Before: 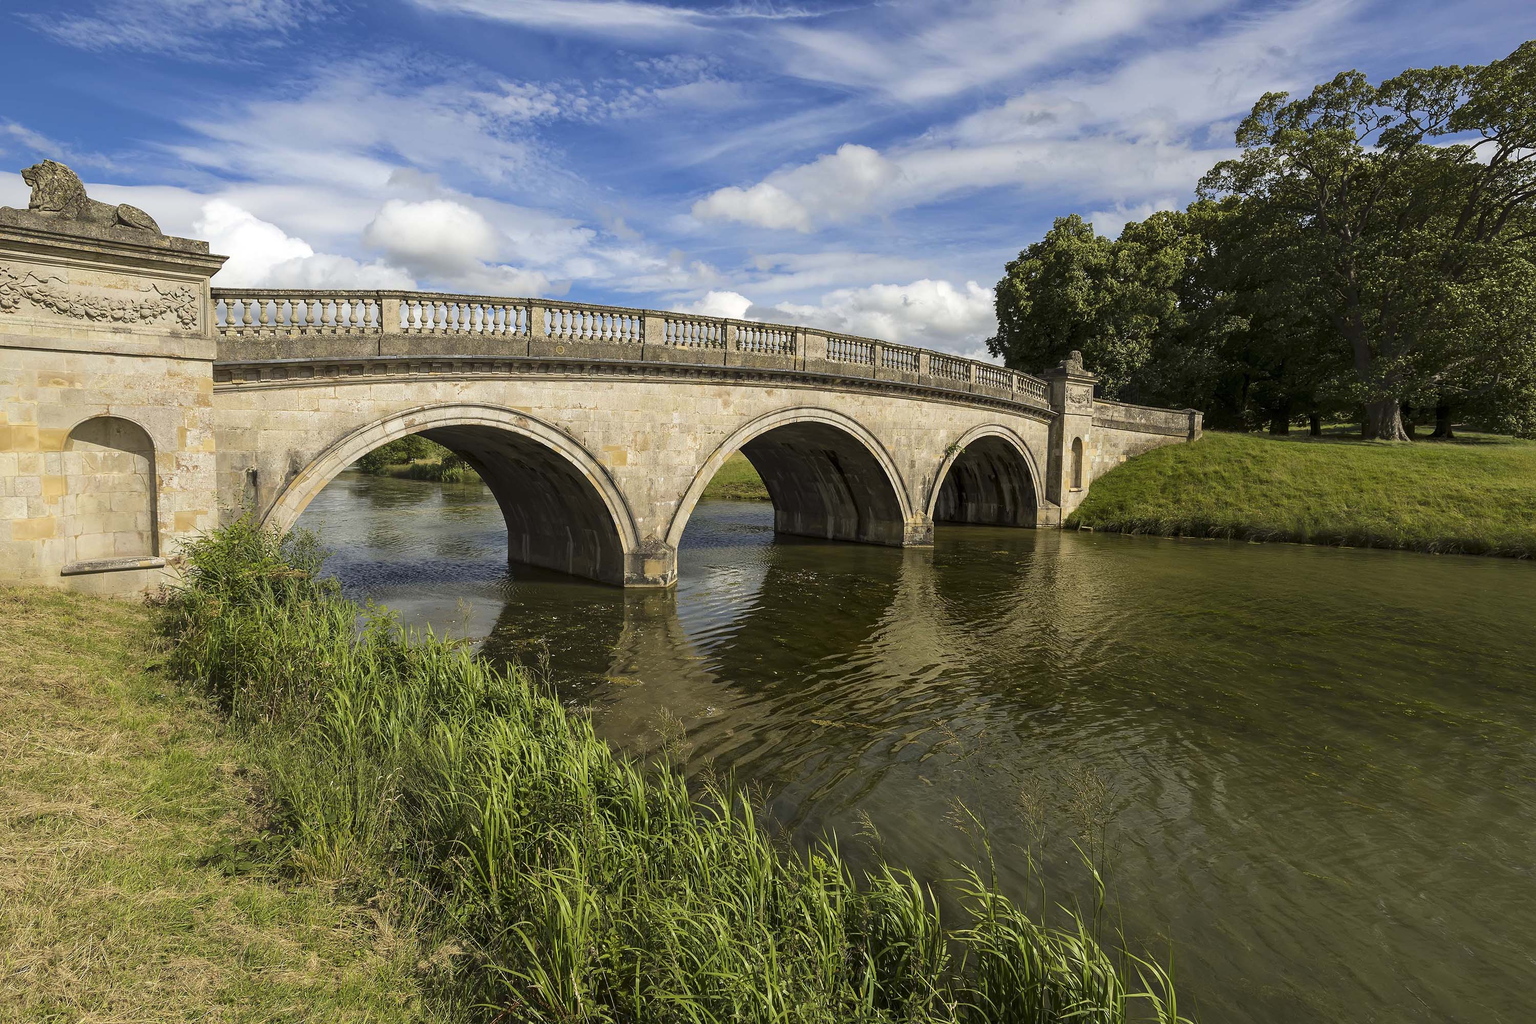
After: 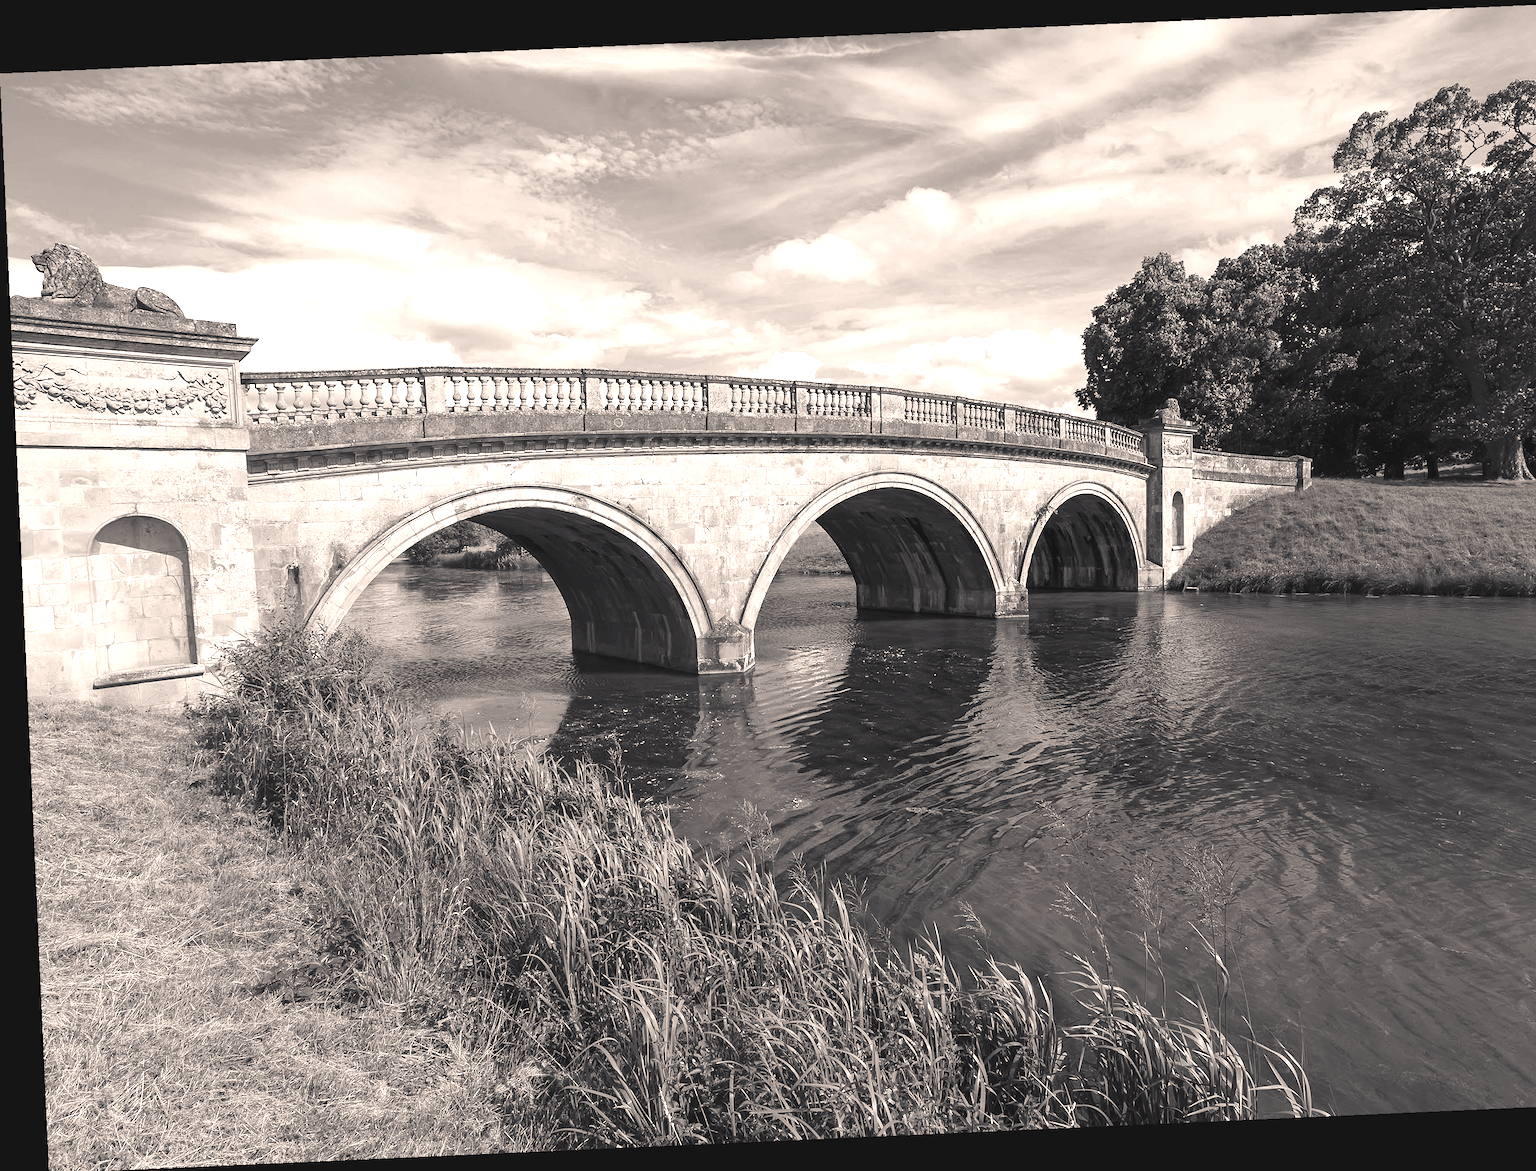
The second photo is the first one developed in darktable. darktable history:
rotate and perspective: rotation -2.56°, automatic cropping off
color zones: curves: ch0 [(0, 0.5) (0.143, 0.5) (0.286, 0.5) (0.429, 0.5) (0.571, 0.5) (0.714, 0.476) (0.857, 0.5) (1, 0.5)]; ch2 [(0, 0.5) (0.143, 0.5) (0.286, 0.5) (0.429, 0.5) (0.571, 0.5) (0.714, 0.487) (0.857, 0.5) (1, 0.5)]
white balance: red 0.98, blue 1.034
exposure: black level correction 0, exposure 1 EV, compensate exposure bias true, compensate highlight preservation false
tone equalizer: on, module defaults
color balance rgb: shadows lift › chroma 2%, shadows lift › hue 247.2°, power › chroma 0.3%, power › hue 25.2°, highlights gain › chroma 3%, highlights gain › hue 60°, global offset › luminance 0.75%, perceptual saturation grading › global saturation 20%, perceptual saturation grading › highlights -20%, perceptual saturation grading › shadows 30%, global vibrance 20%
crop: right 9.509%, bottom 0.031%
color calibration: output gray [0.267, 0.423, 0.261, 0], illuminant same as pipeline (D50), adaptation none (bypass)
